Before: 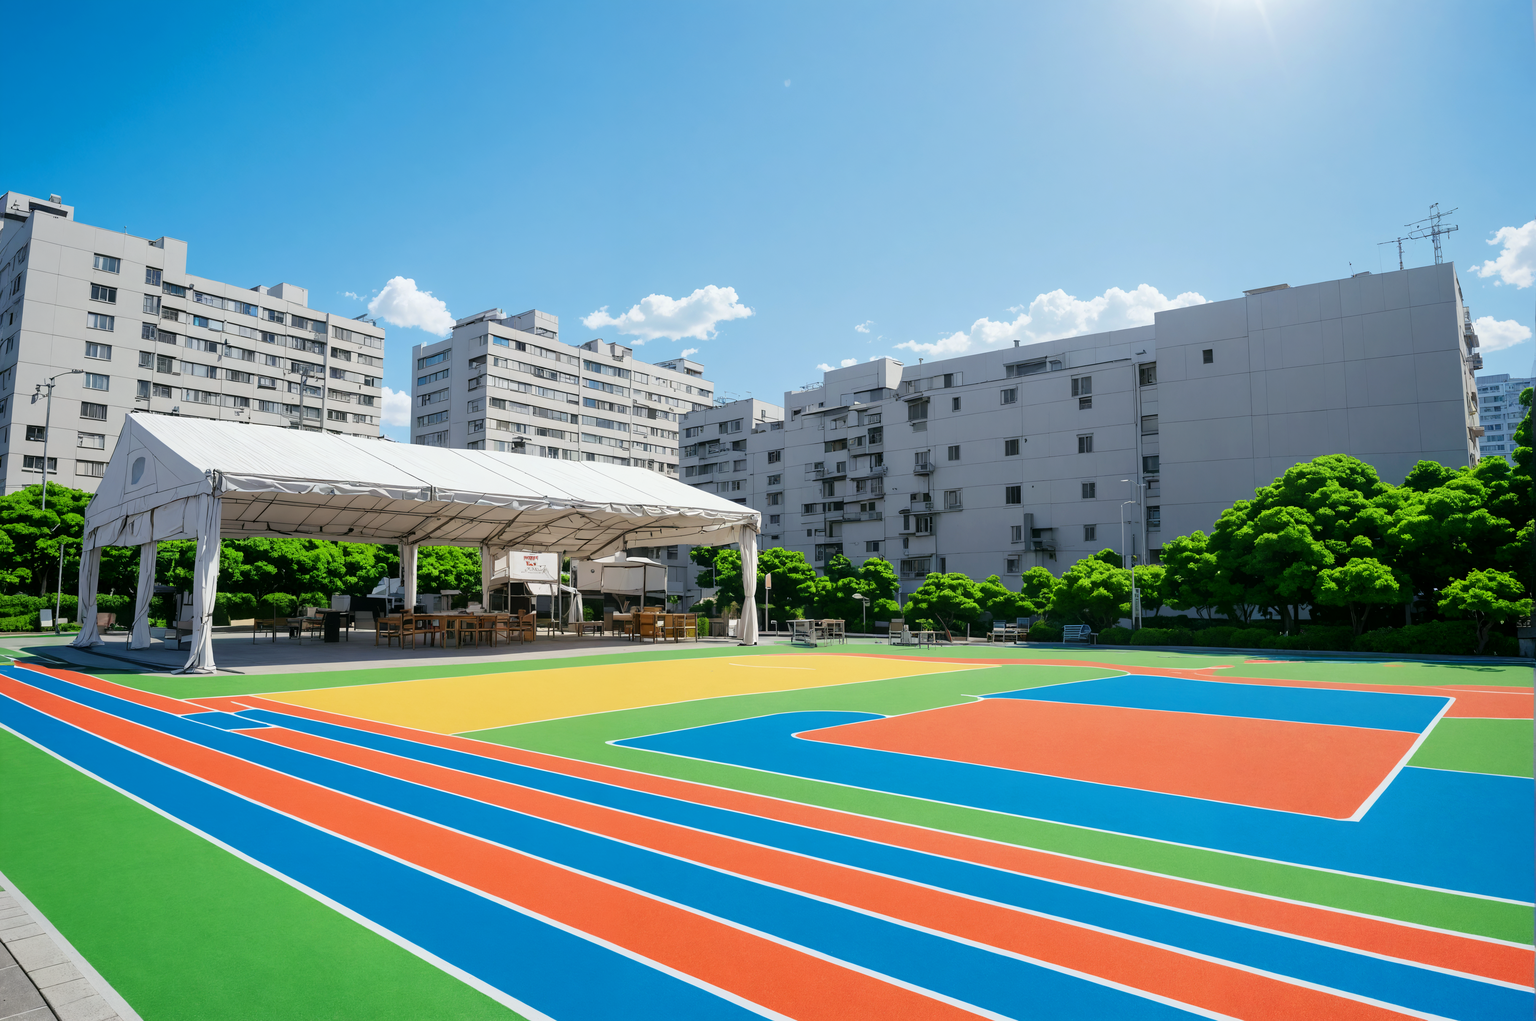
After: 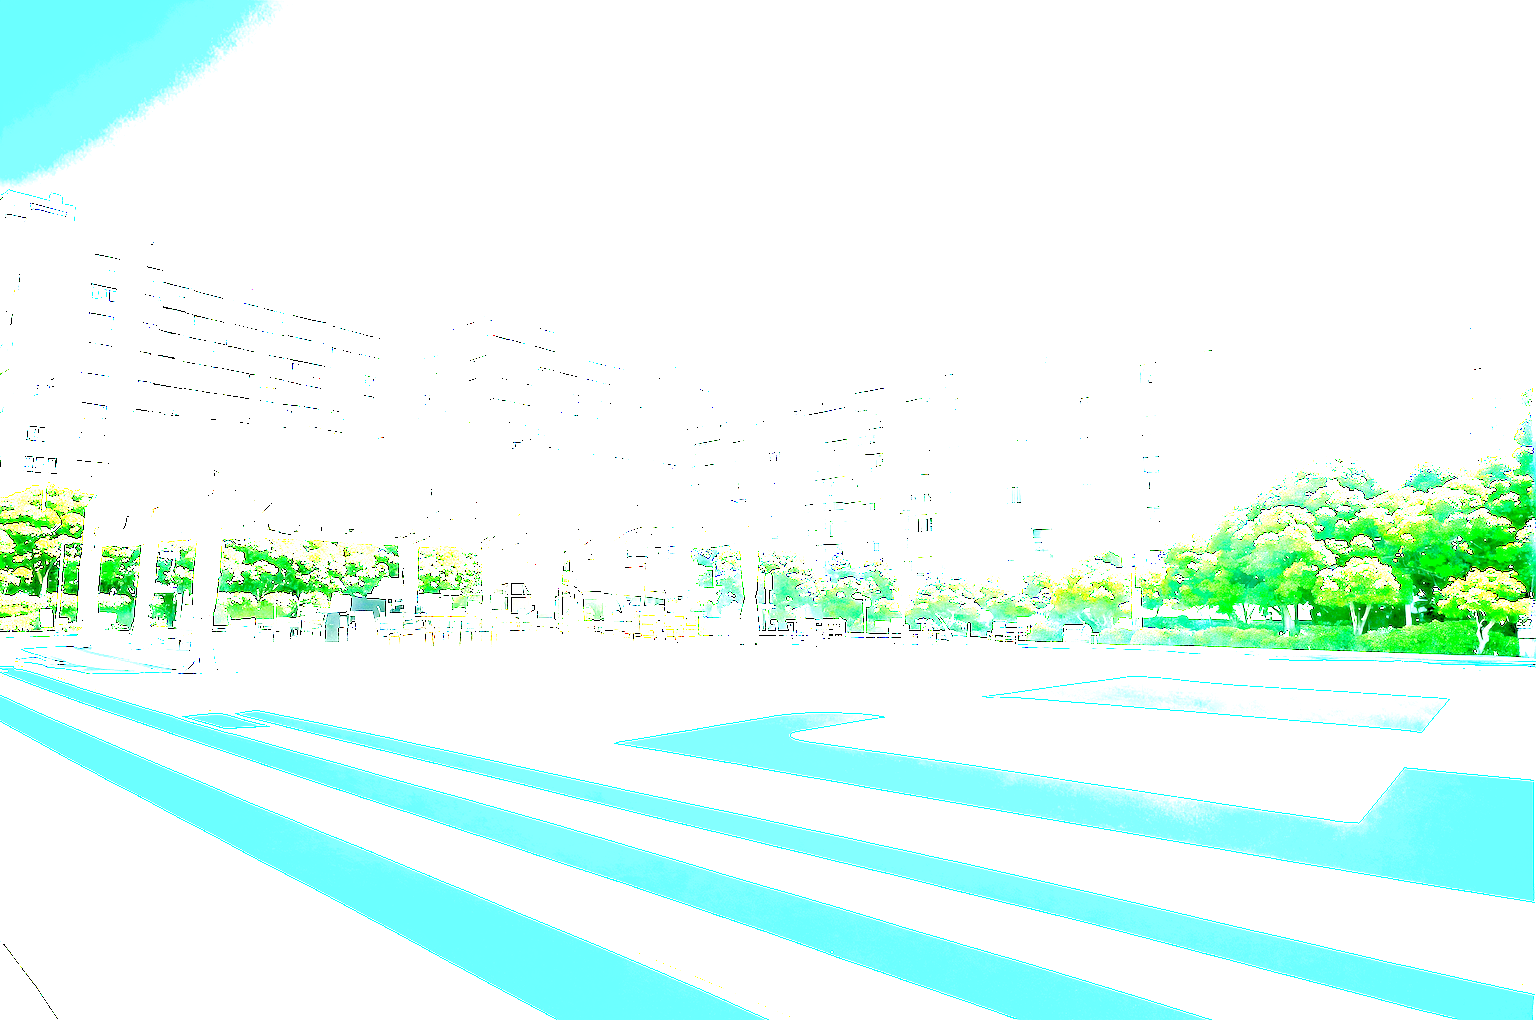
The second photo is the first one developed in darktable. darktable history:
exposure: exposure 7.99 EV, compensate exposure bias true, compensate highlight preservation false
